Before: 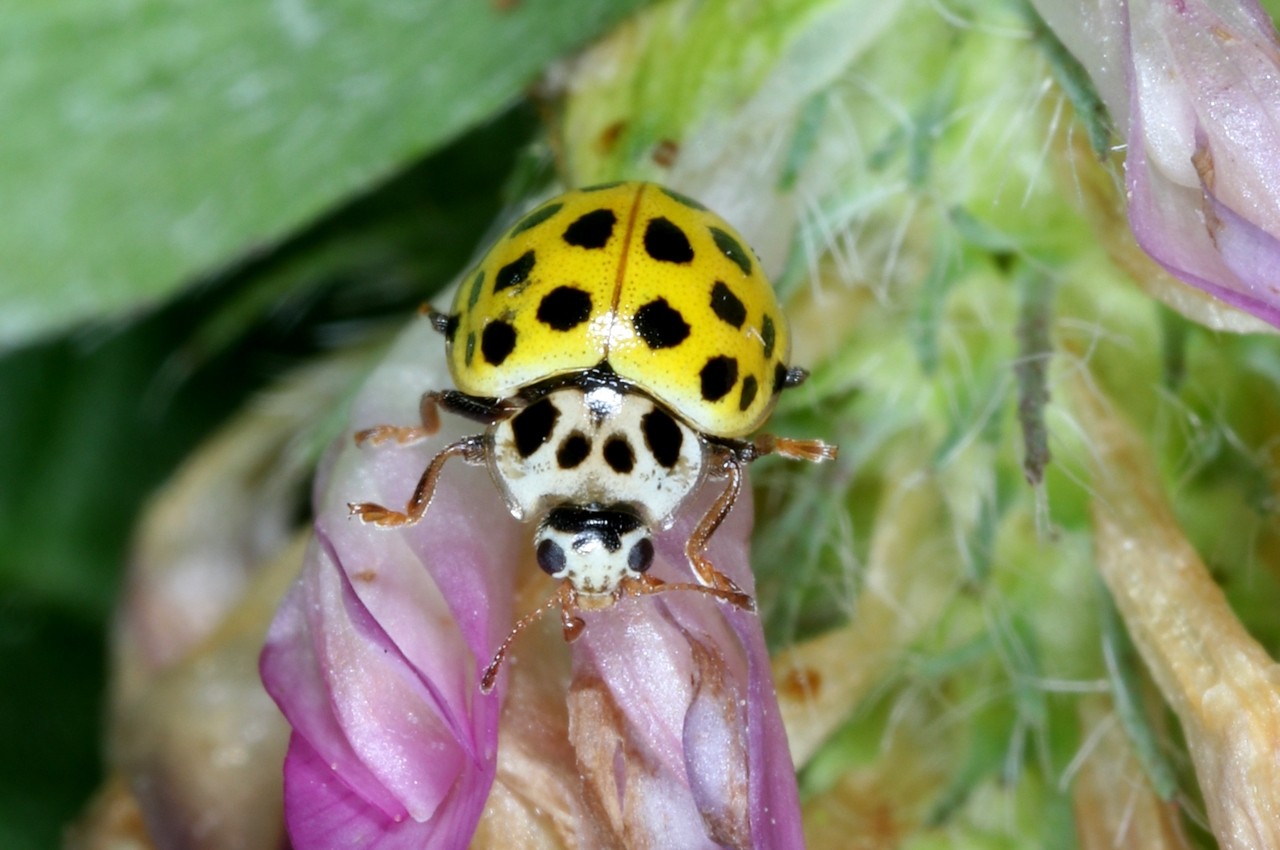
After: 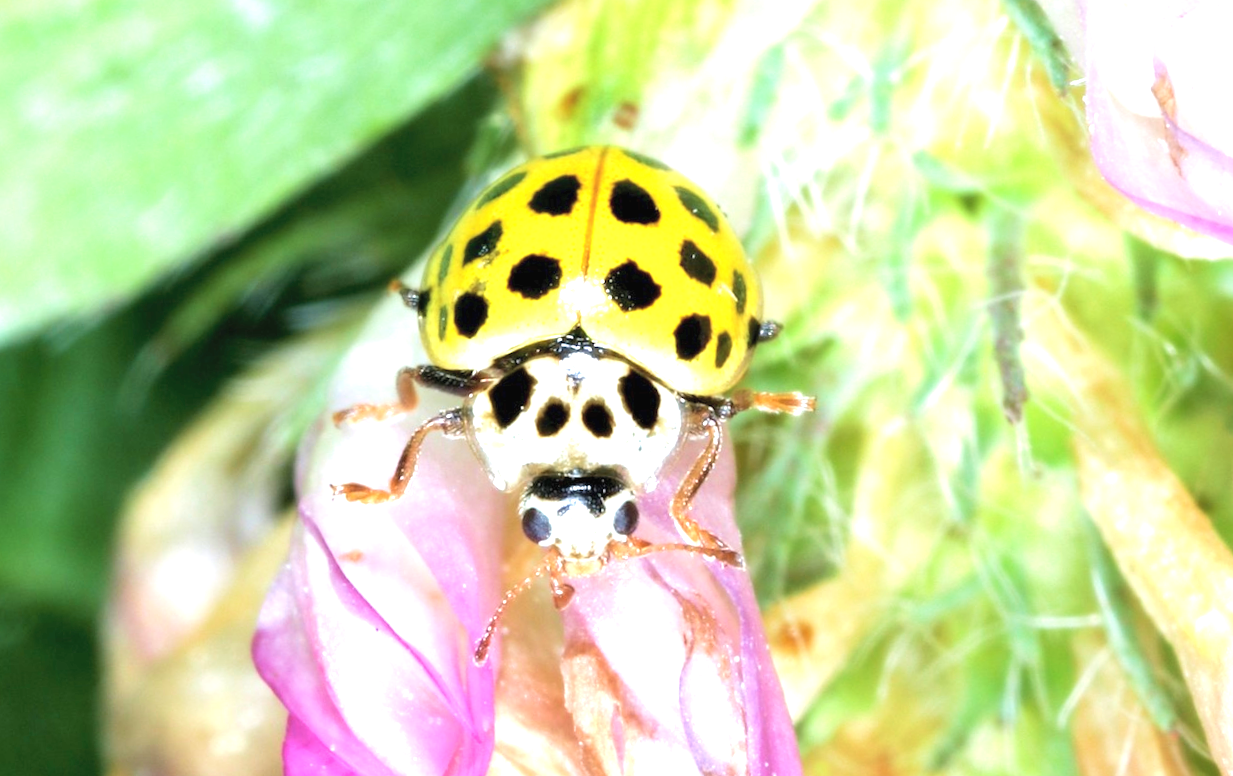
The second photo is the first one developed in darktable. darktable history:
velvia: on, module defaults
contrast brightness saturation: brightness 0.15
white balance: emerald 1
exposure: black level correction 0, exposure 1.45 EV, compensate exposure bias true, compensate highlight preservation false
rotate and perspective: rotation -3.52°, crop left 0.036, crop right 0.964, crop top 0.081, crop bottom 0.919
